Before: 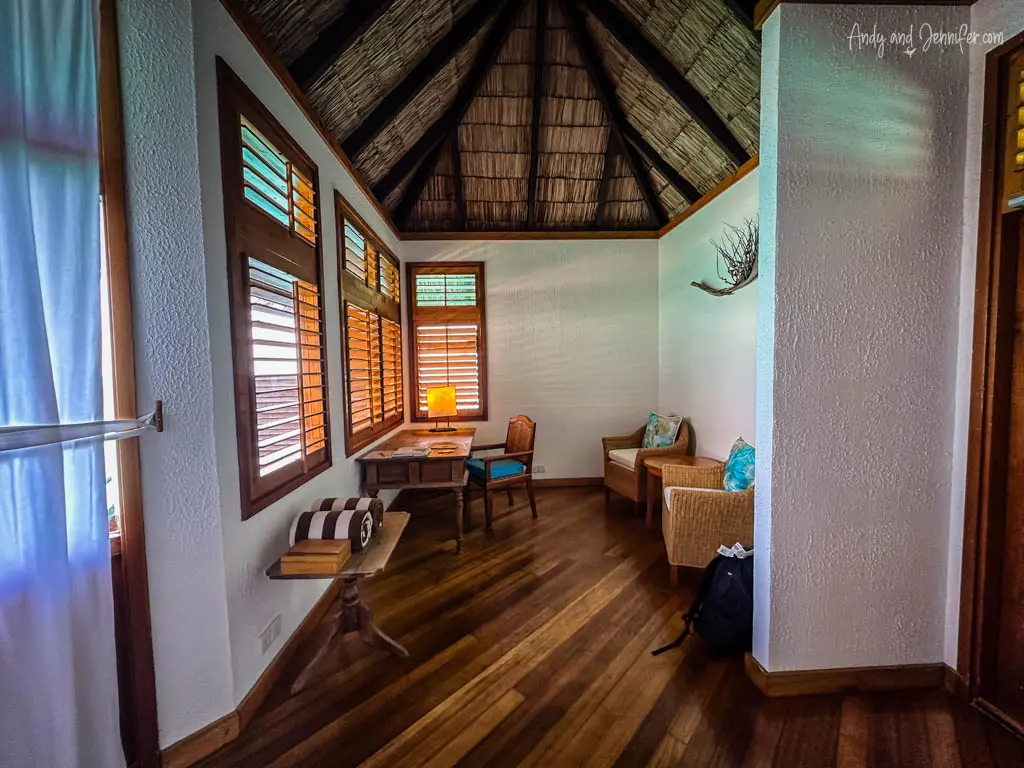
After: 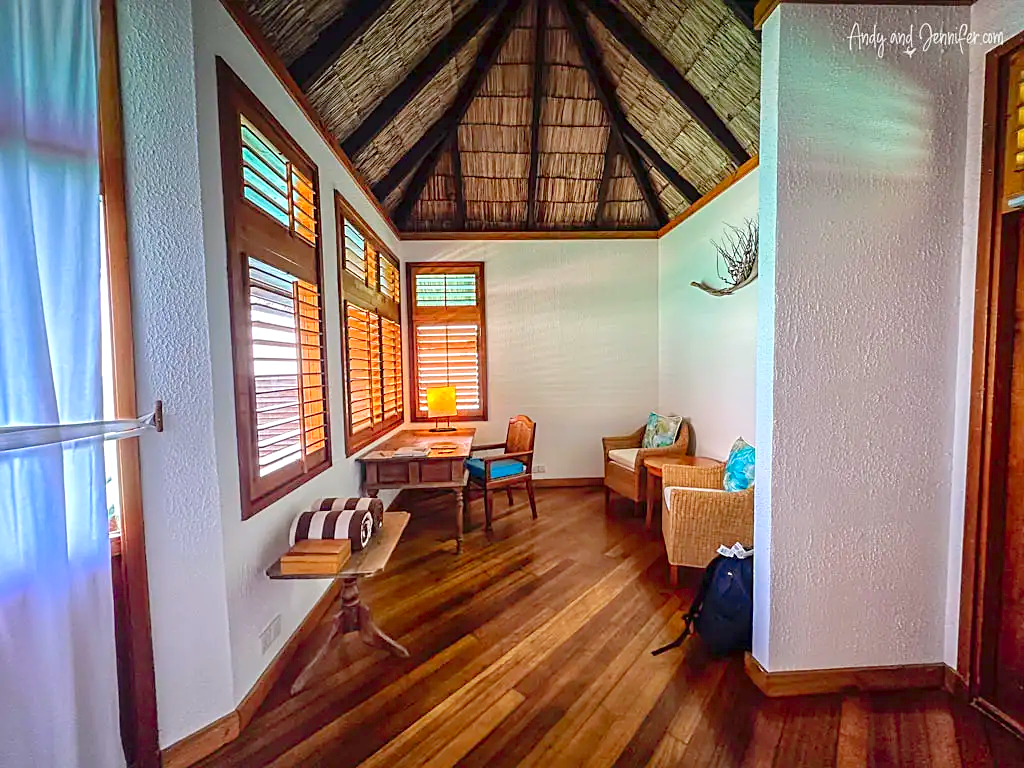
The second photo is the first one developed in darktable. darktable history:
sharpen: on, module defaults
levels: levels [0, 0.397, 0.955]
